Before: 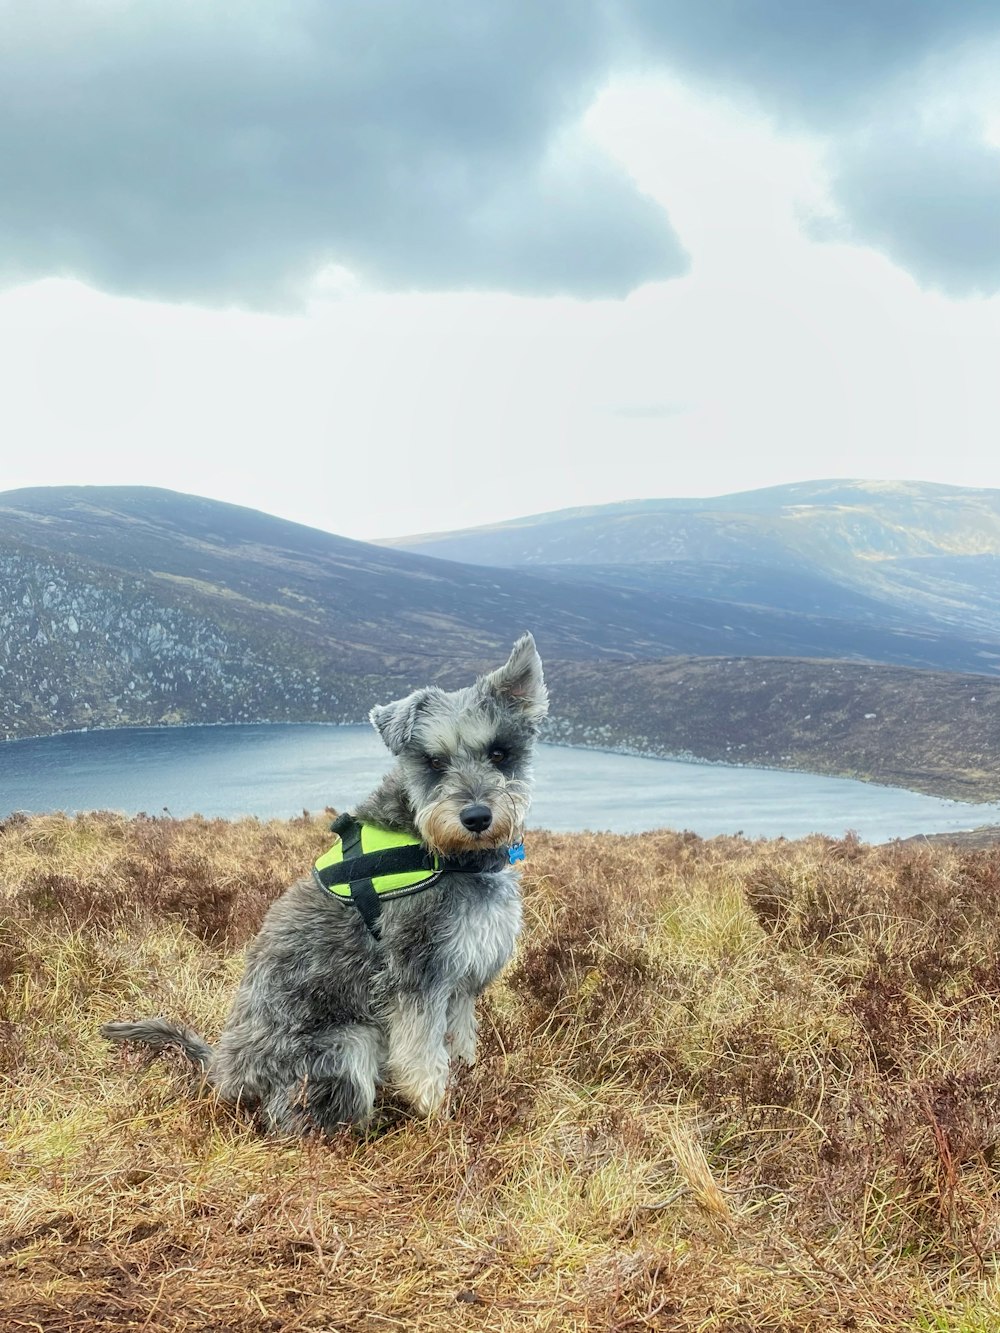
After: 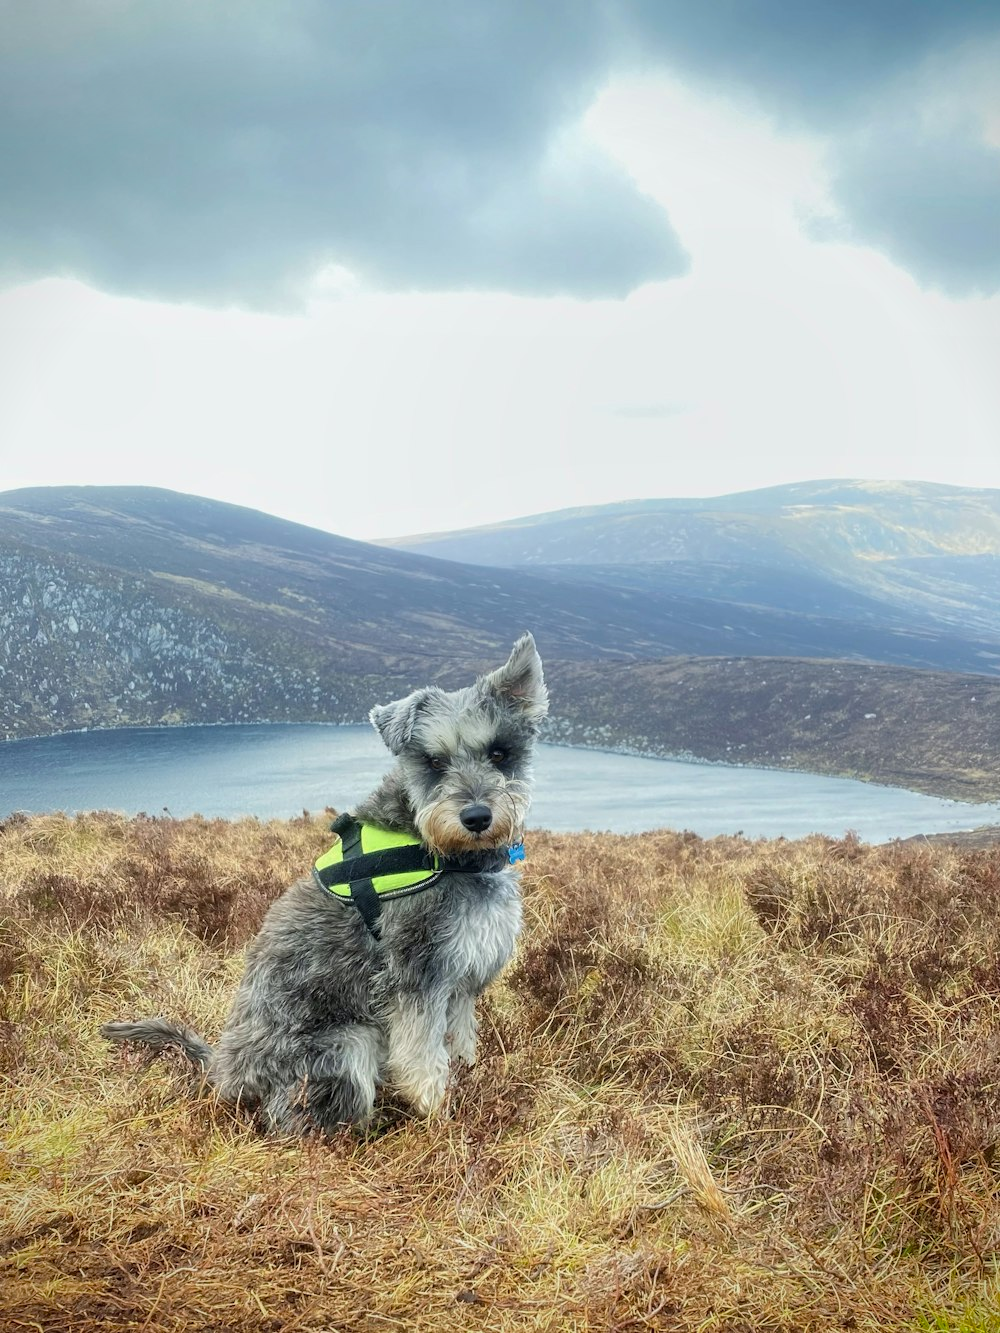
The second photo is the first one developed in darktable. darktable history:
exposure: compensate exposure bias true, compensate highlight preservation false
vignetting: saturation 0.372, unbound false
